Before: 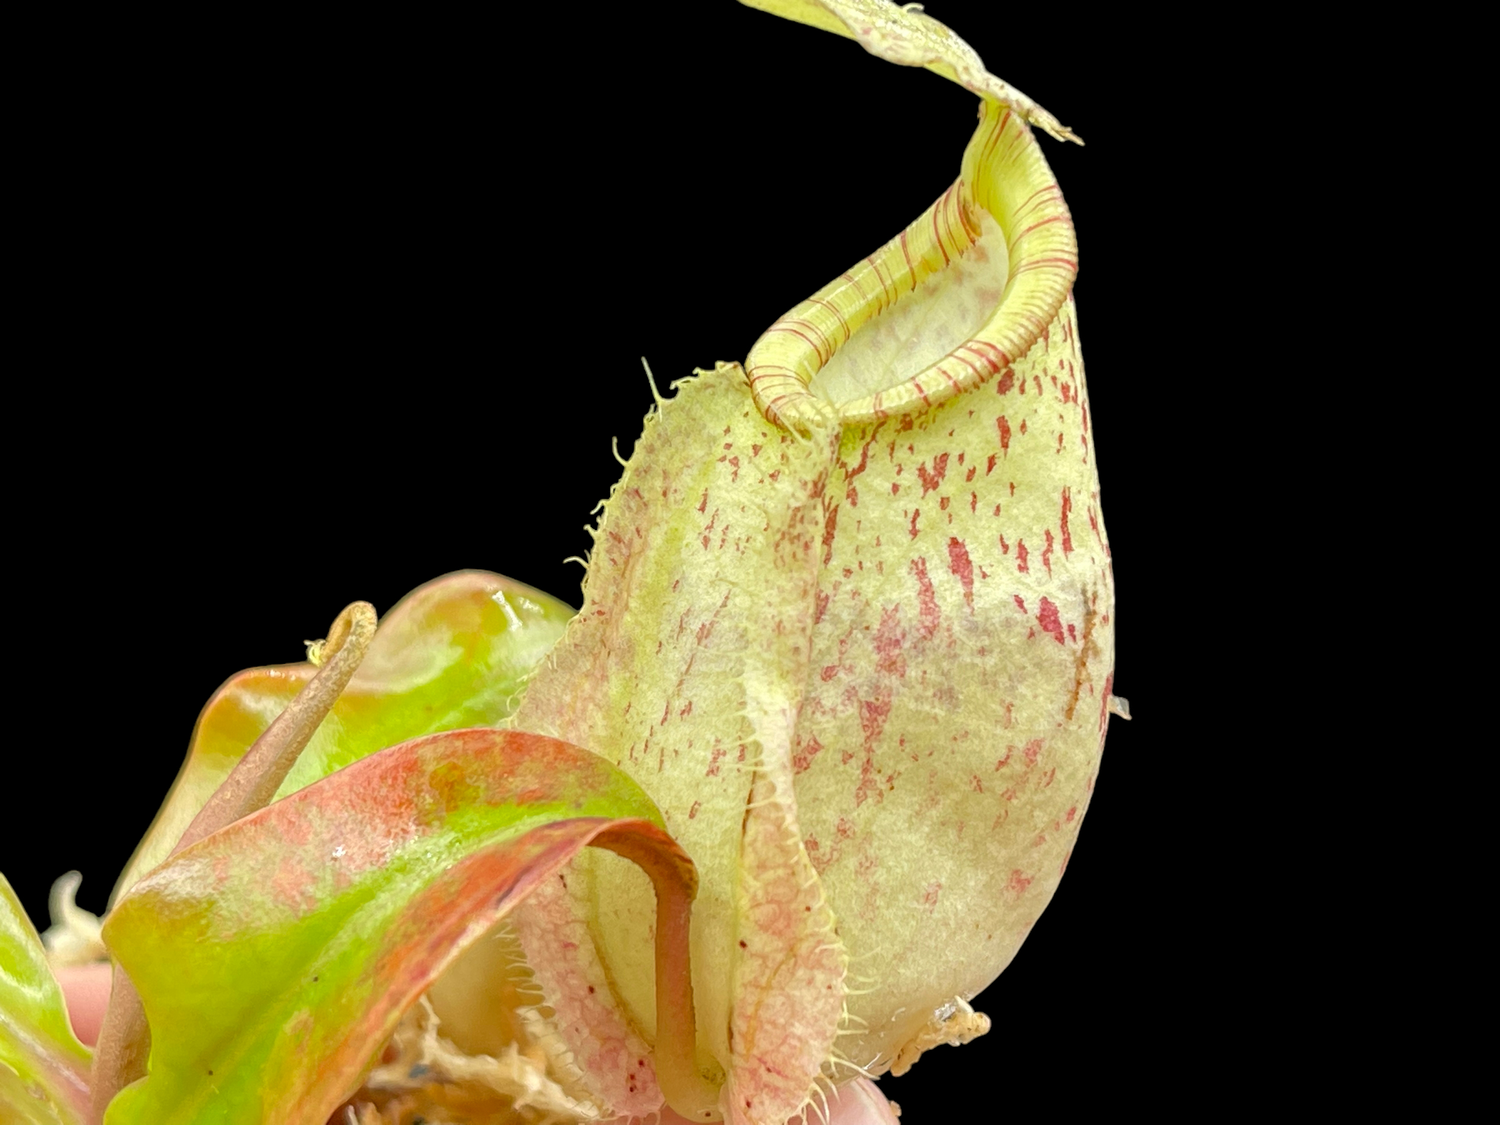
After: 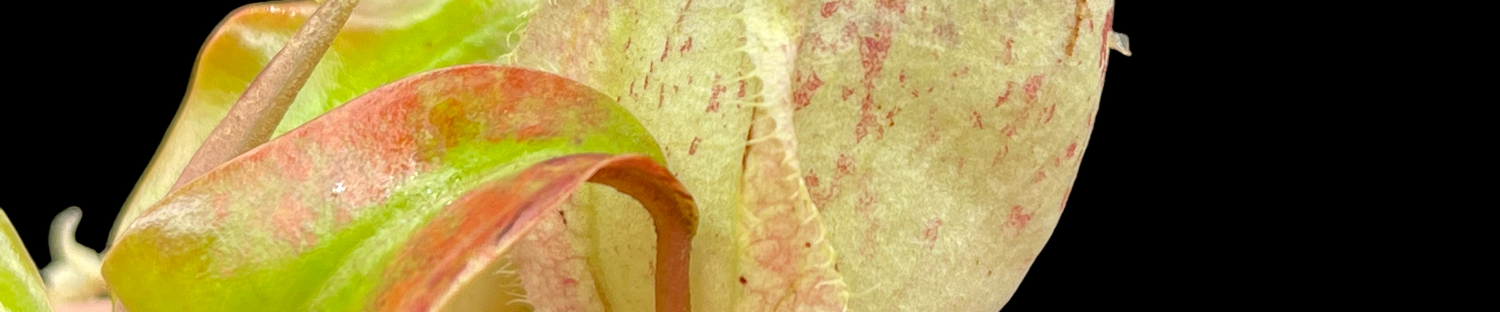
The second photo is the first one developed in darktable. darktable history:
crop and rotate: top 59.048%, bottom 13.215%
